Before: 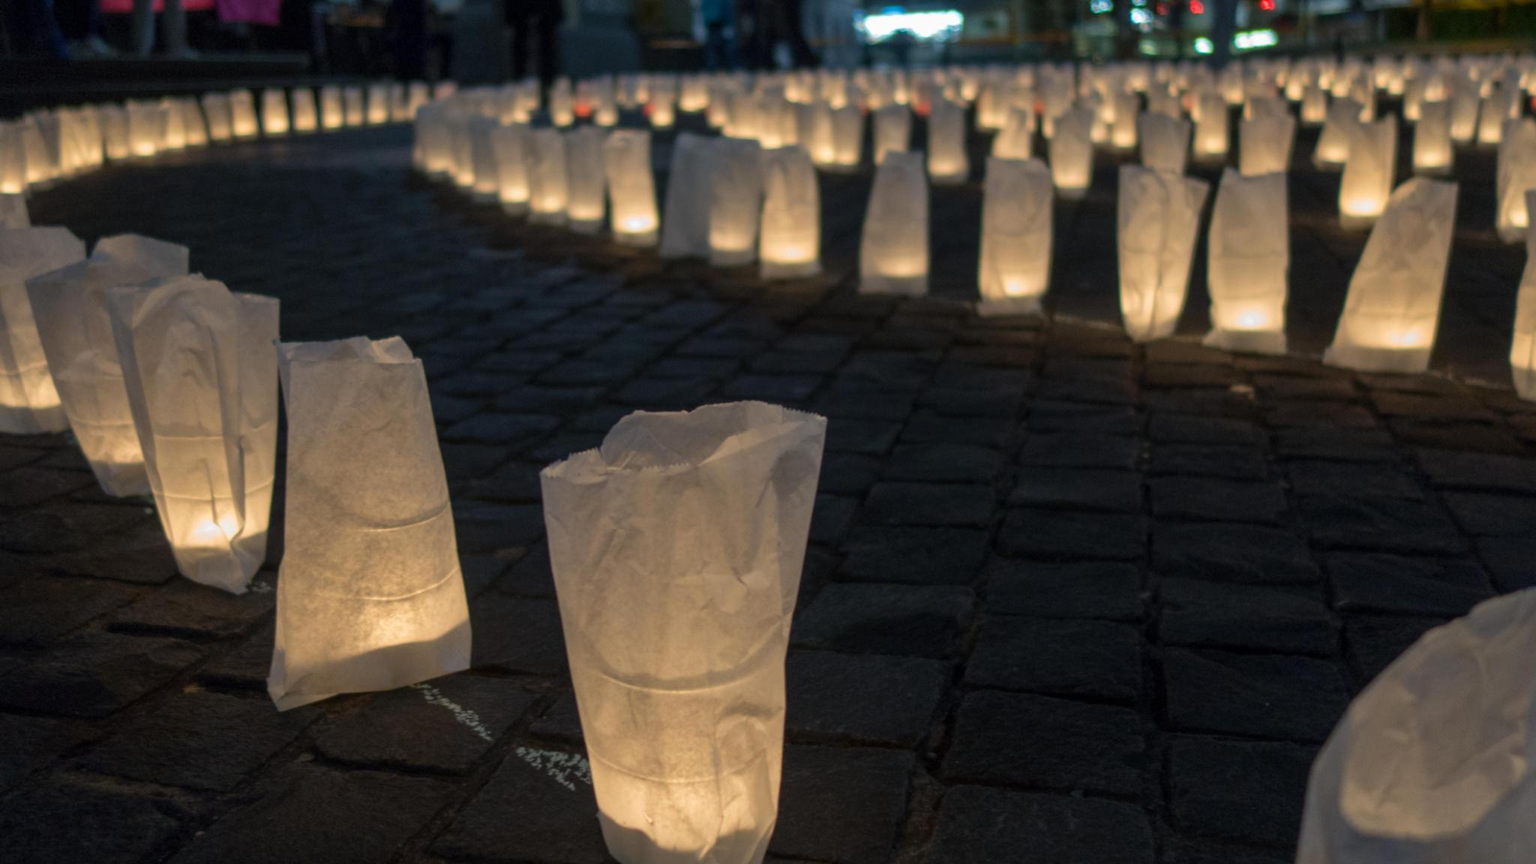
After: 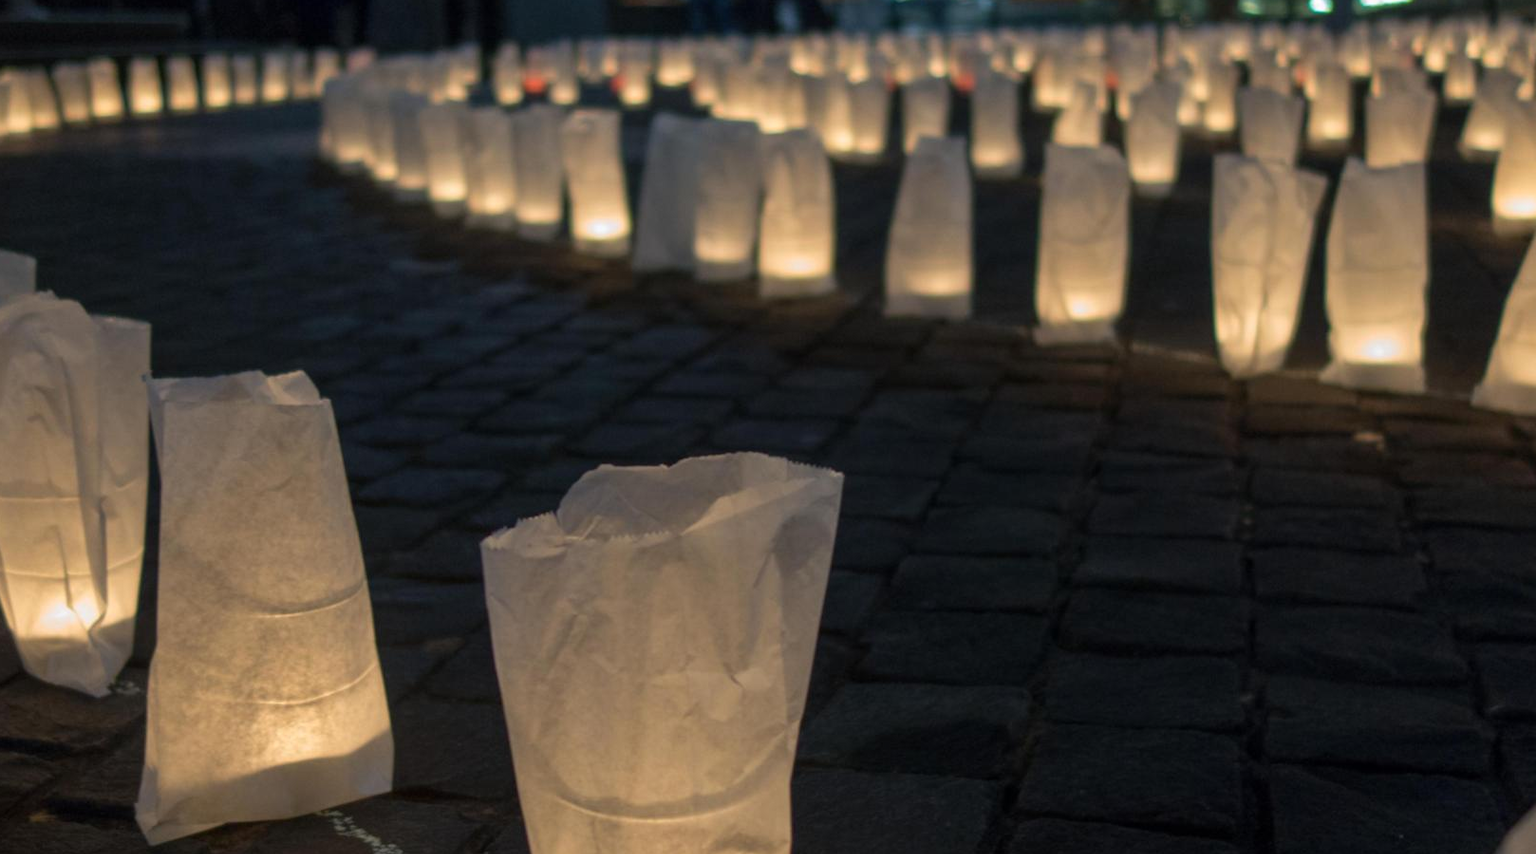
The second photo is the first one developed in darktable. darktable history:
crop and rotate: left 10.459%, top 5.12%, right 10.503%, bottom 16.732%
shadows and highlights: radius 92.38, shadows -15.37, white point adjustment 0.29, highlights 32.98, compress 48.43%, soften with gaussian
